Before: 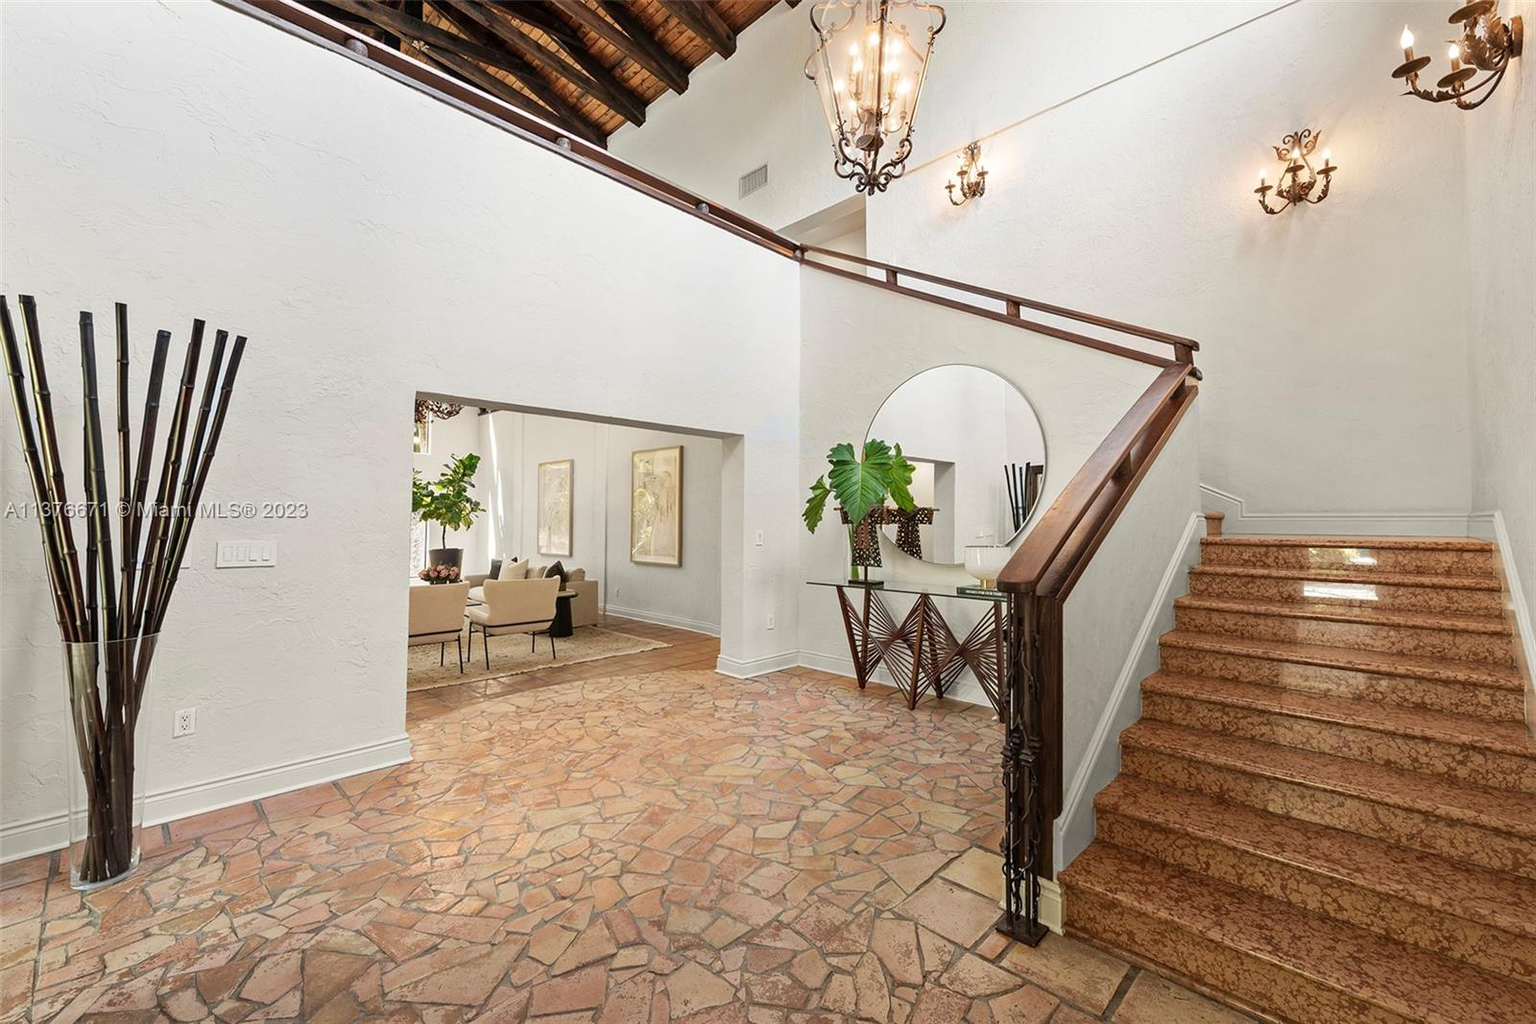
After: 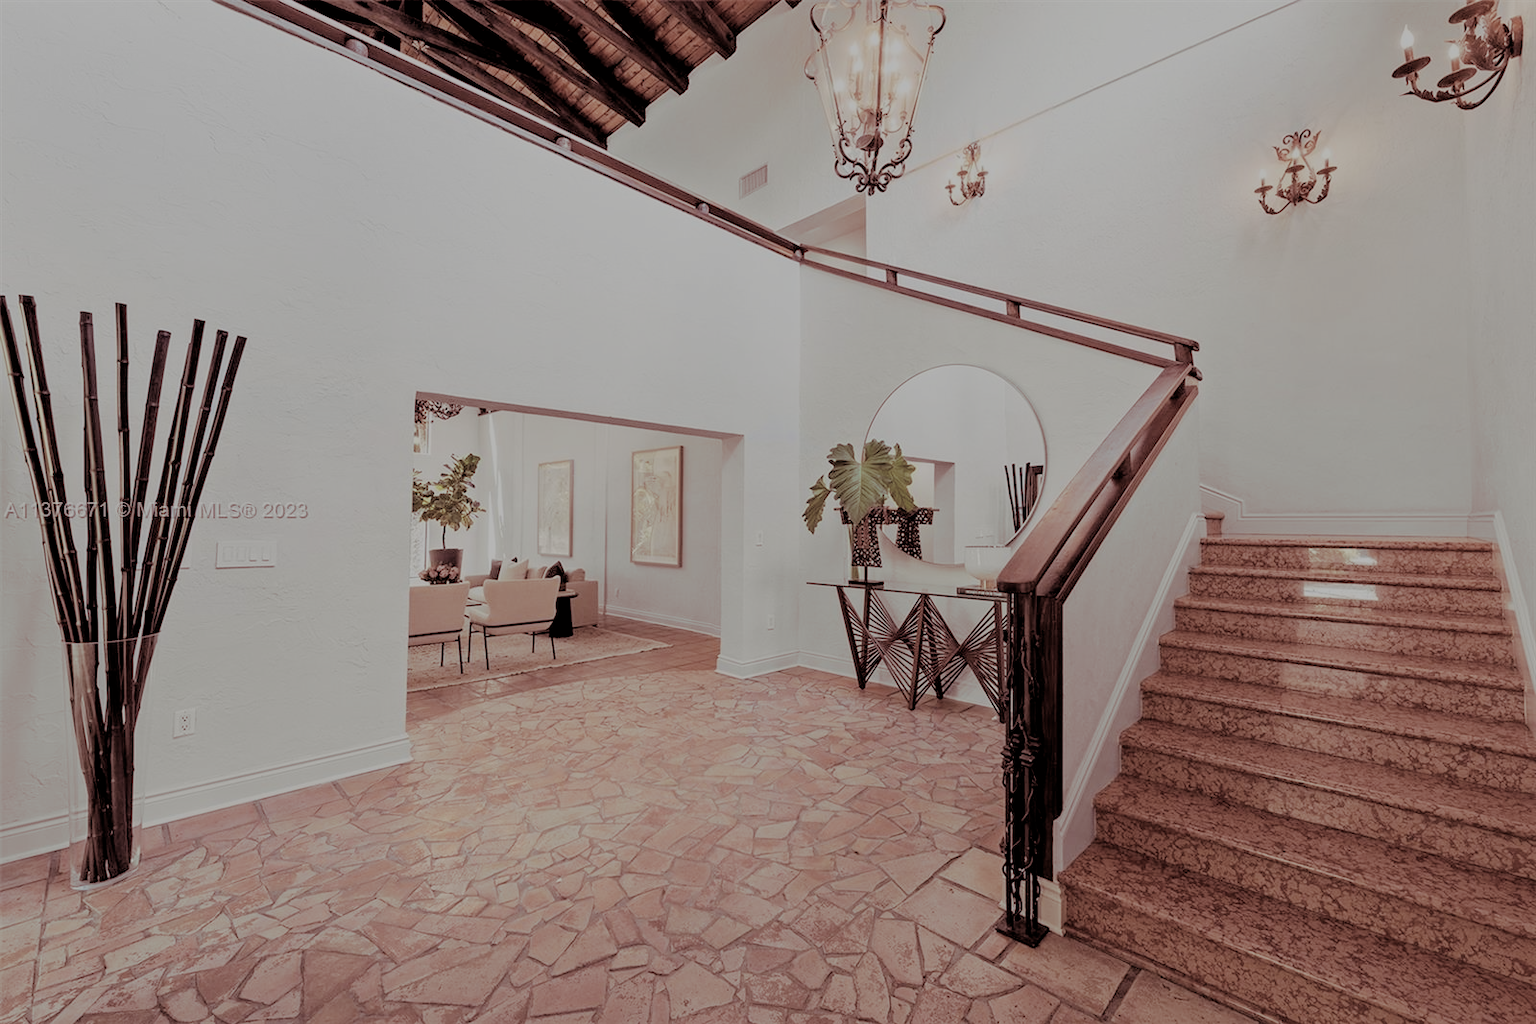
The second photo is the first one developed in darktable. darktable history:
contrast brightness saturation: contrast 0.1, saturation -0.36
split-toning: highlights › hue 298.8°, highlights › saturation 0.73, compress 41.76%
filmic rgb: black relative exposure -4.42 EV, white relative exposure 6.58 EV, hardness 1.85, contrast 0.5
